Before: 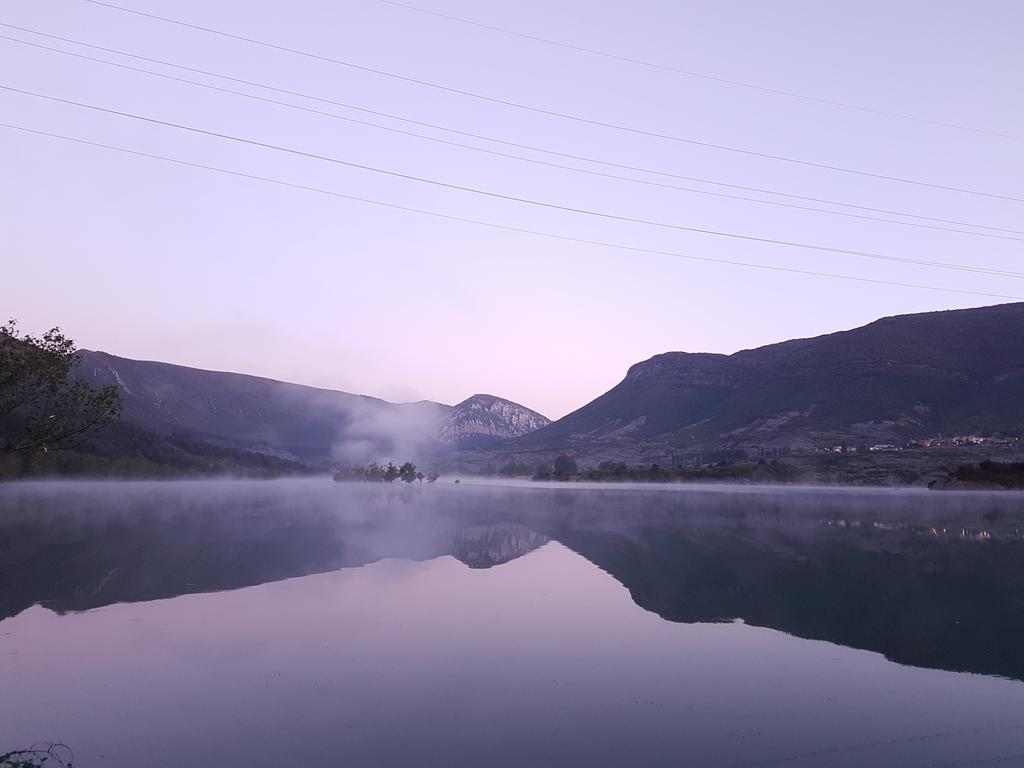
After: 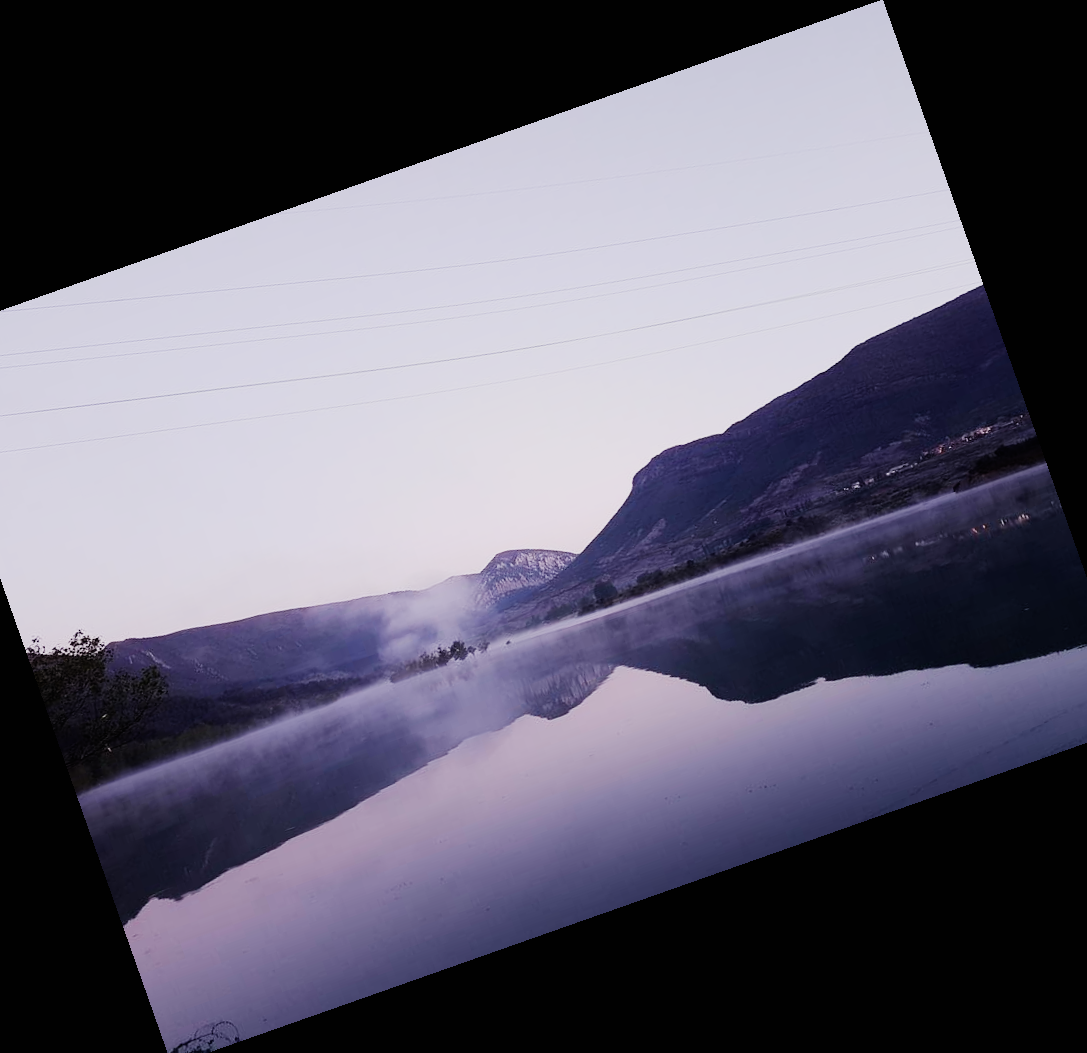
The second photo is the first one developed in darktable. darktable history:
crop and rotate: angle 19.43°, left 6.812%, right 4.125%, bottom 1.087%
sigmoid: contrast 1.8, skew -0.2, preserve hue 0%, red attenuation 0.1, red rotation 0.035, green attenuation 0.1, green rotation -0.017, blue attenuation 0.15, blue rotation -0.052, base primaries Rec2020
